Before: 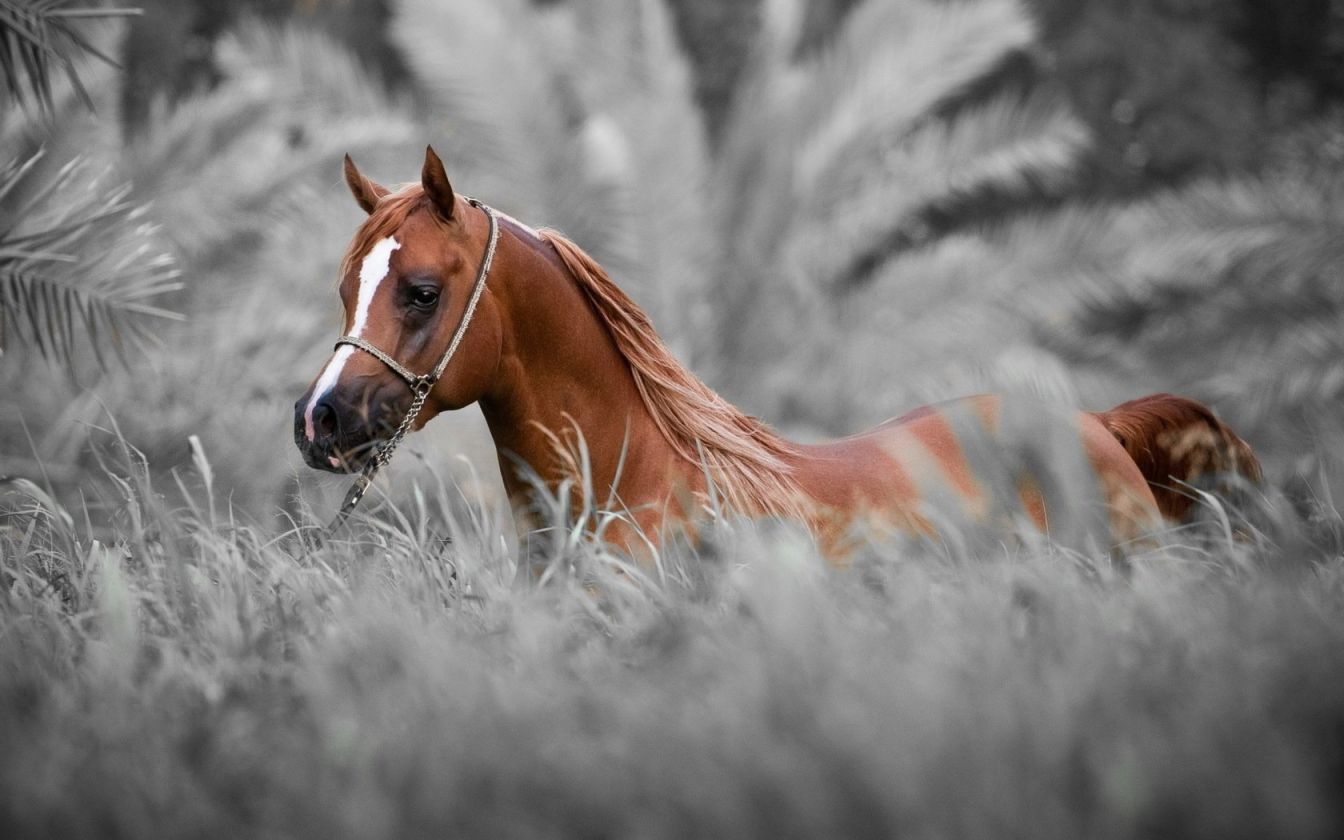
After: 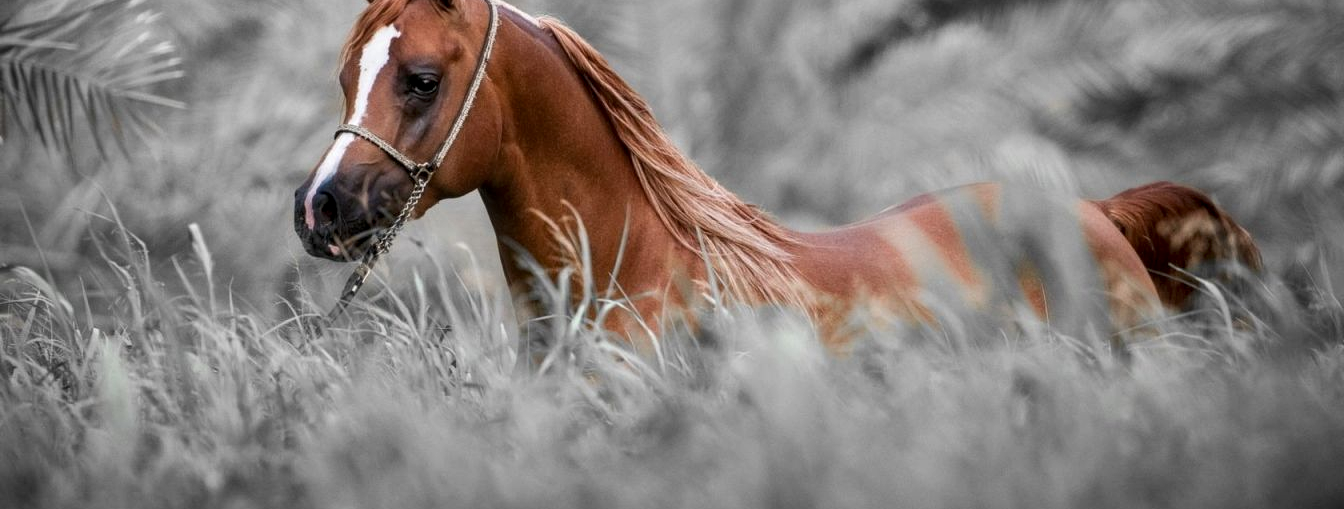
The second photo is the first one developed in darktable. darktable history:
local contrast: on, module defaults
color balance rgb: on, module defaults
crop and rotate: top 25.357%, bottom 13.942%
